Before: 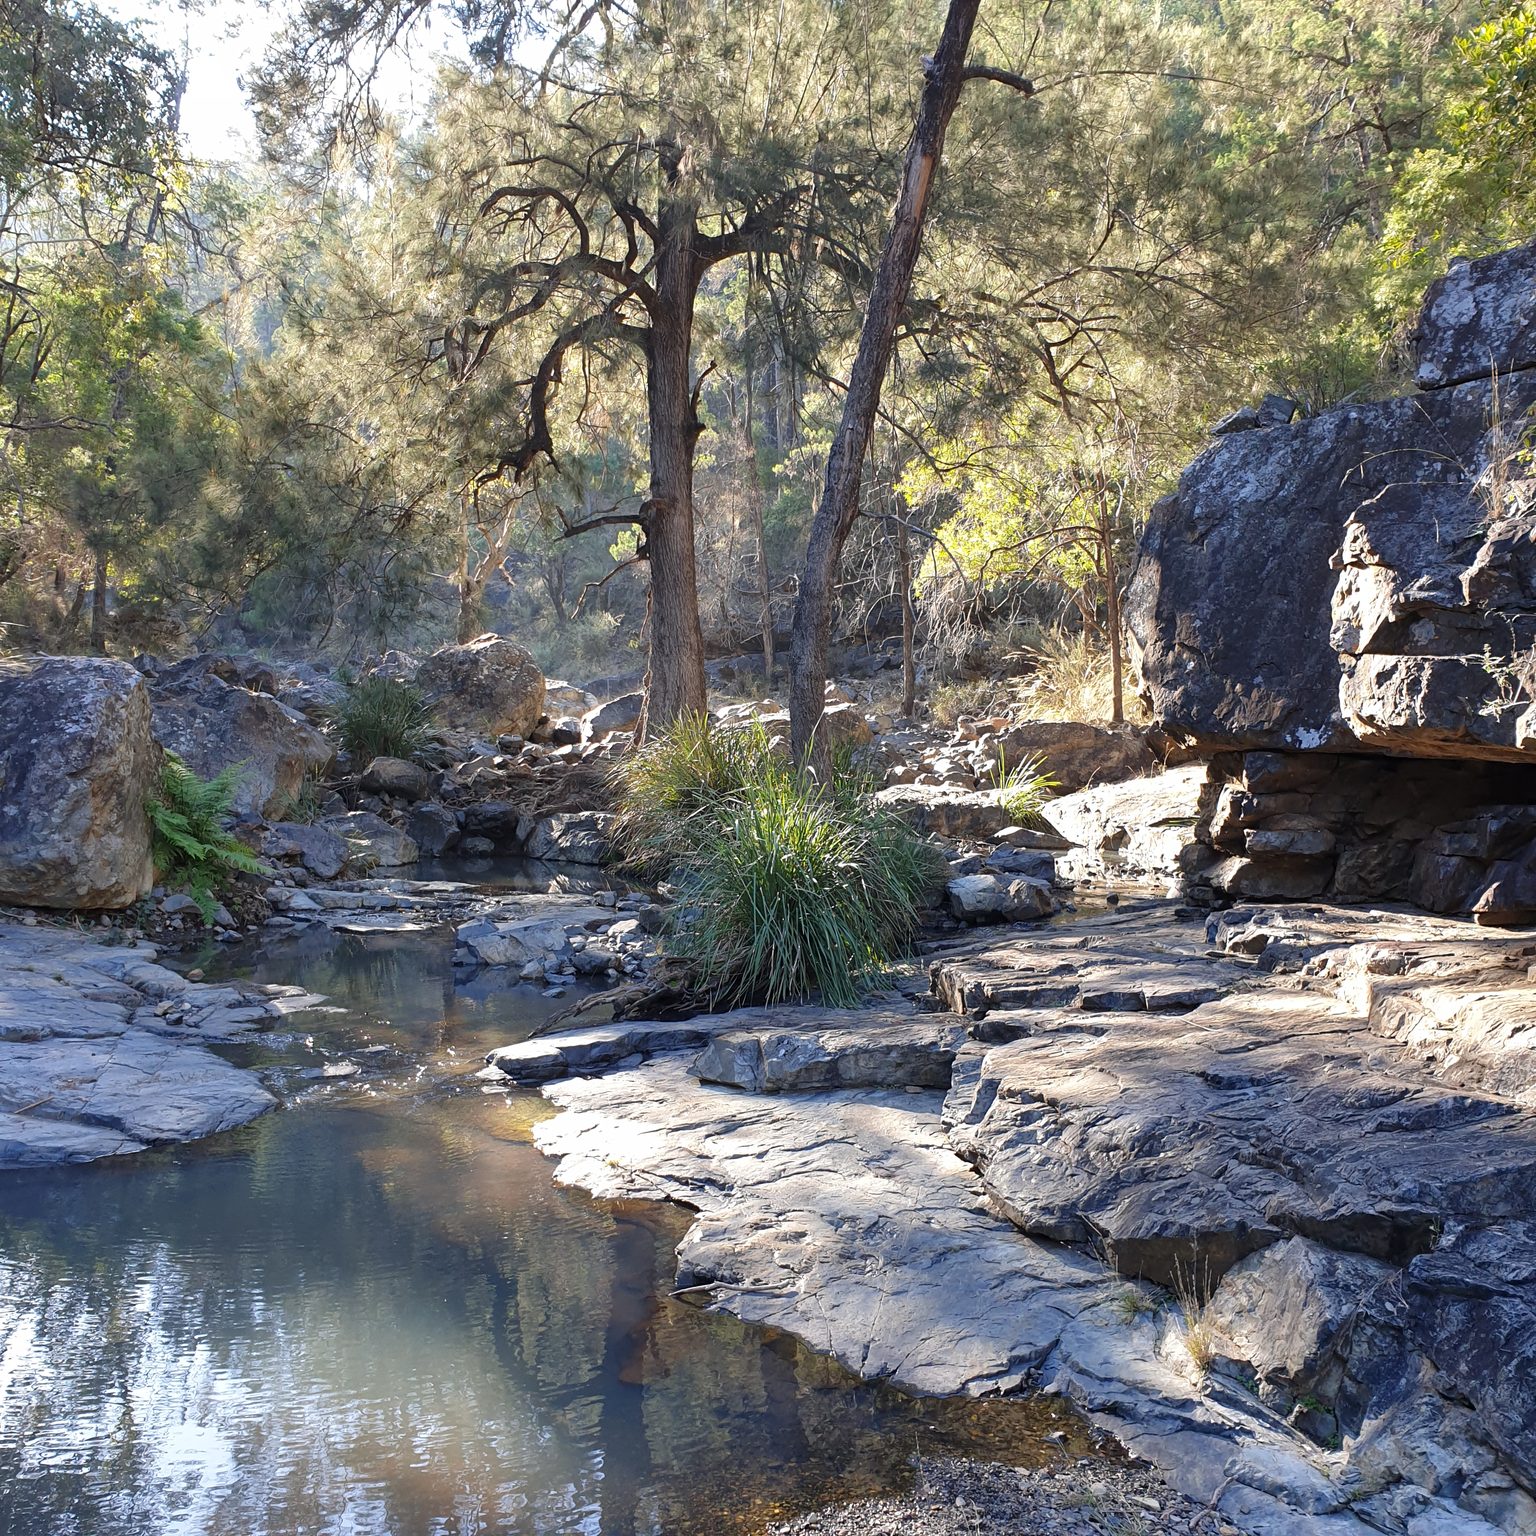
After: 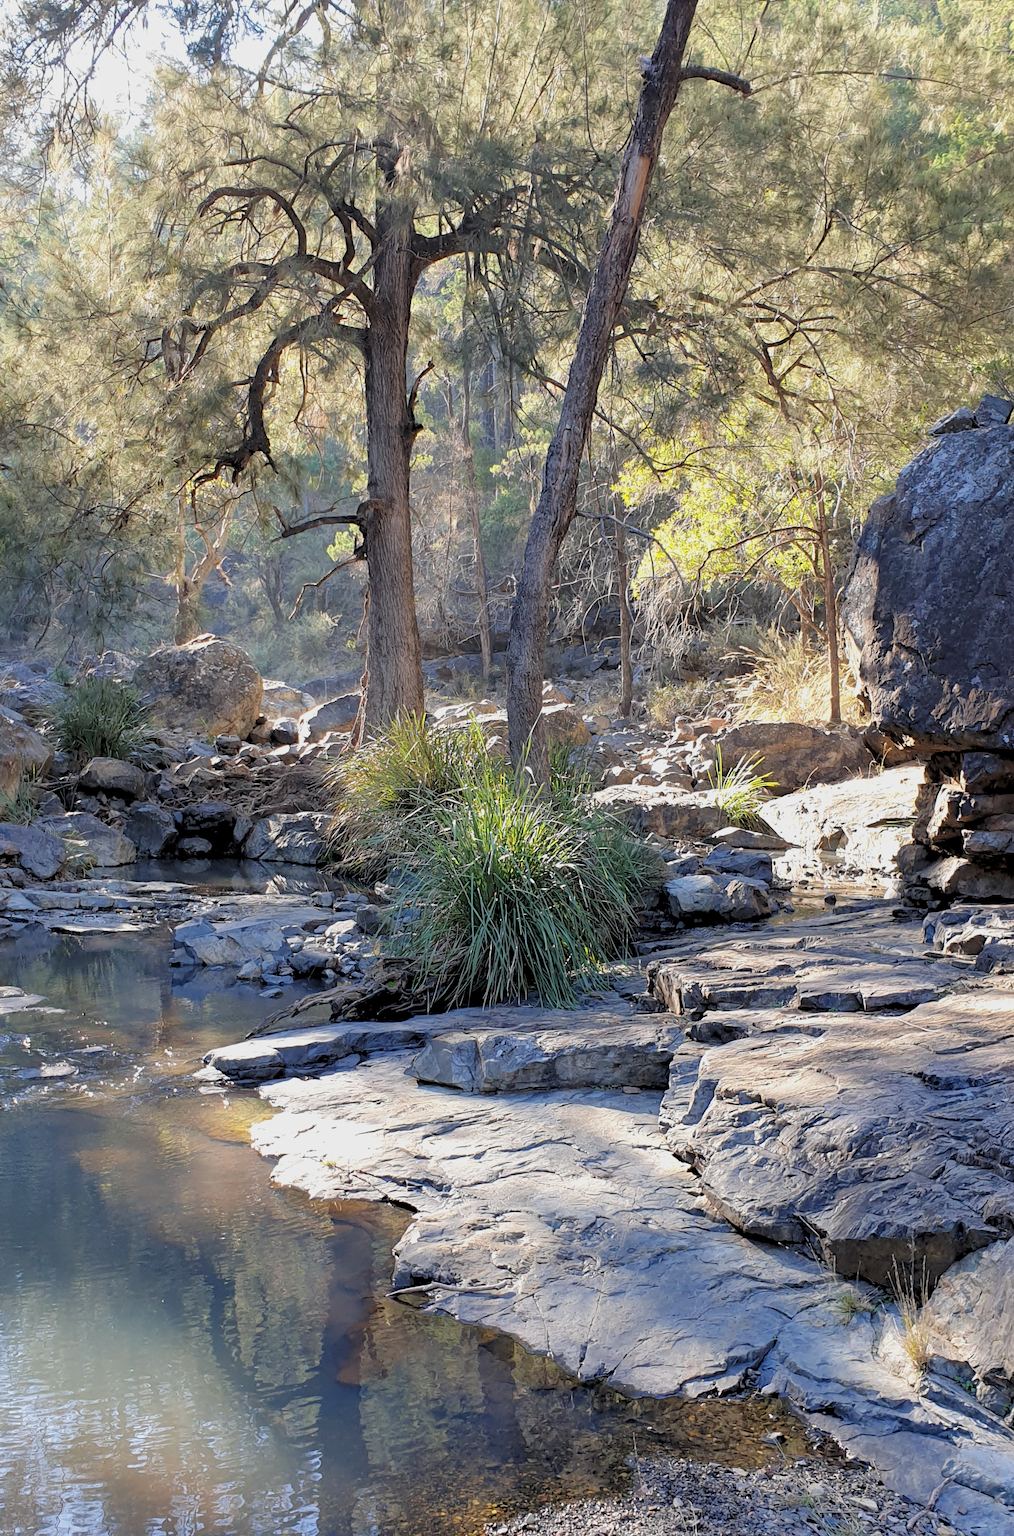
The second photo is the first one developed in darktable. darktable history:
rgb levels: preserve colors sum RGB, levels [[0.038, 0.433, 0.934], [0, 0.5, 1], [0, 0.5, 1]]
bloom: size 13.65%, threshold 98.39%, strength 4.82%
crop and rotate: left 18.442%, right 15.508%
color zones: curves: ch0 [(0, 0.5) (0.143, 0.5) (0.286, 0.5) (0.429, 0.5) (0.62, 0.489) (0.714, 0.445) (0.844, 0.496) (1, 0.5)]; ch1 [(0, 0.5) (0.143, 0.5) (0.286, 0.5) (0.429, 0.5) (0.571, 0.5) (0.714, 0.523) (0.857, 0.5) (1, 0.5)]
